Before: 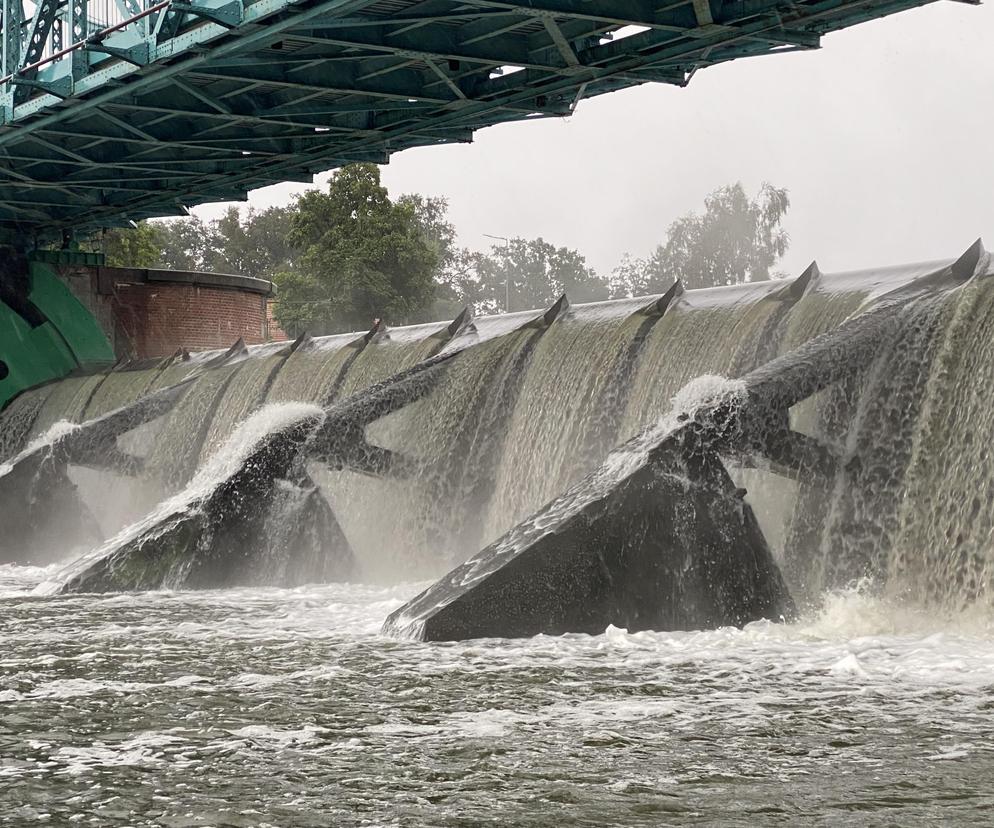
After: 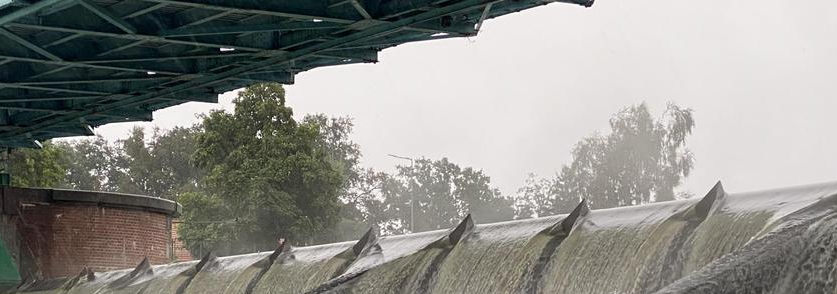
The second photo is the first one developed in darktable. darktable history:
crop and rotate: left 9.658%, top 9.754%, right 6.039%, bottom 54.629%
